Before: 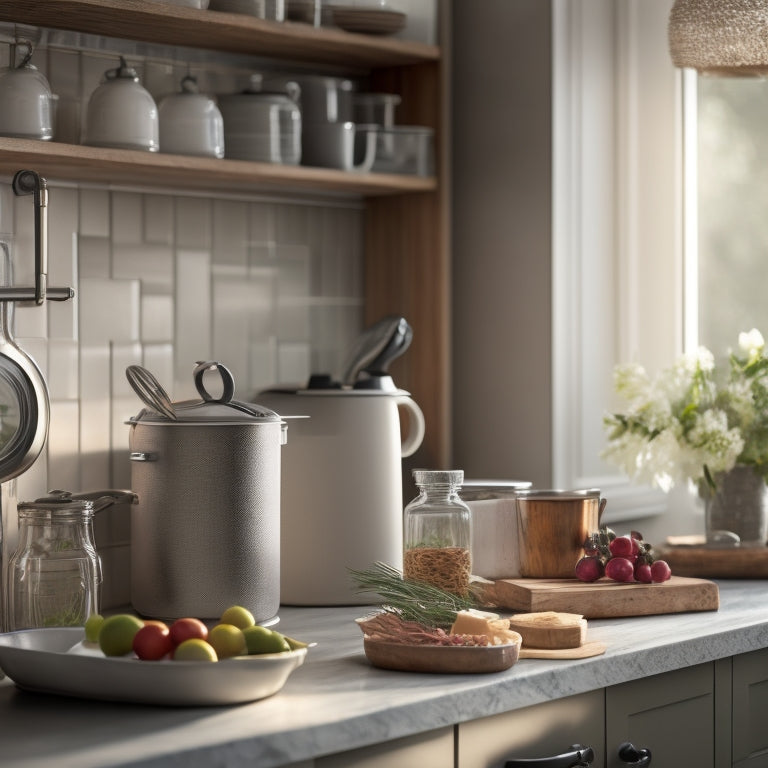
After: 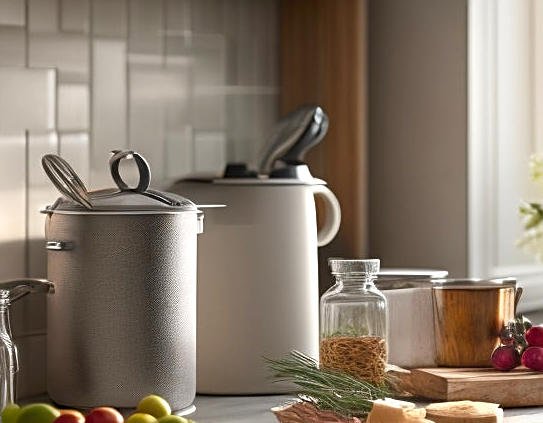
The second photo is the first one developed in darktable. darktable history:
crop: left 10.964%, top 27.585%, right 18.233%, bottom 17.283%
sharpen: on, module defaults
color balance rgb: perceptual saturation grading › global saturation 20%, perceptual saturation grading › highlights -25.384%, perceptual saturation grading › shadows 24.711%, perceptual brilliance grading › highlights 8.608%, perceptual brilliance grading › mid-tones 3.158%, perceptual brilliance grading › shadows 1.277%
